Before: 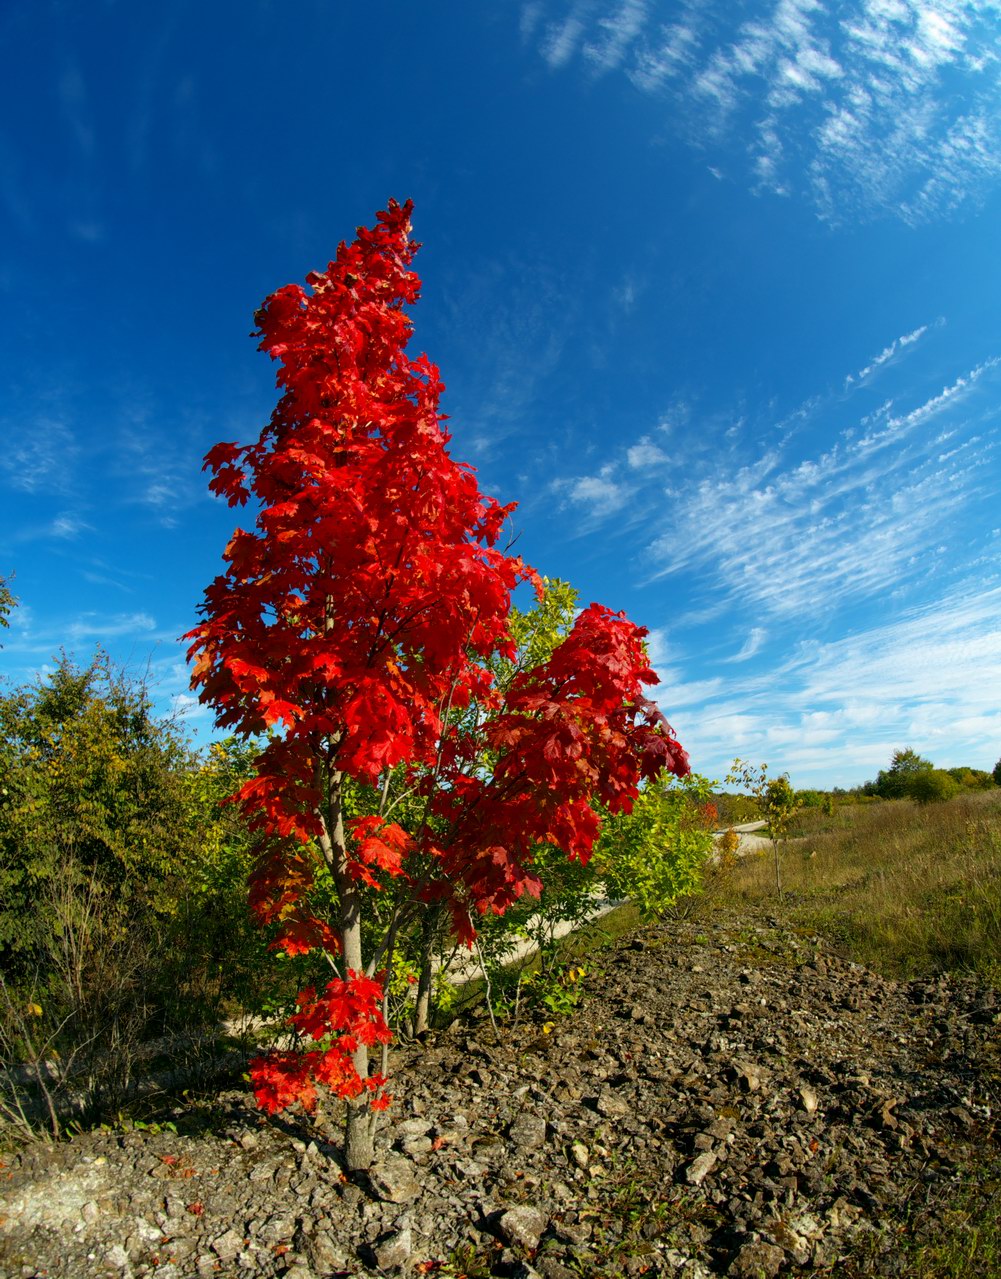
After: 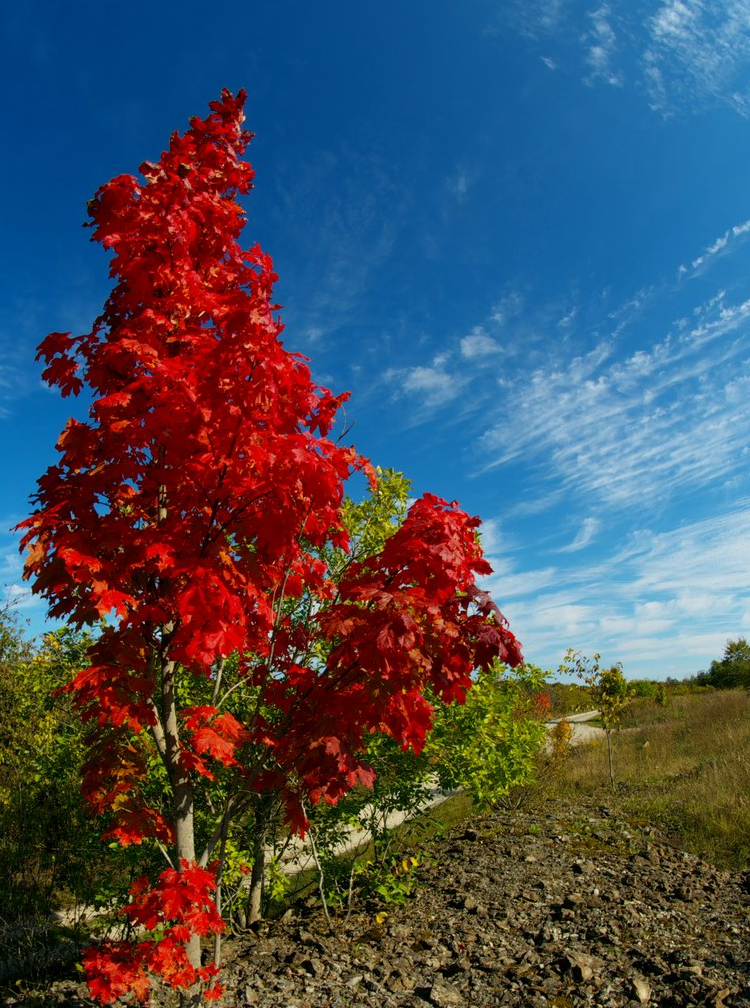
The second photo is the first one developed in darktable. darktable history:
crop: left 16.767%, top 8.678%, right 8.274%, bottom 12.436%
exposure: compensate exposure bias true, compensate highlight preservation false
